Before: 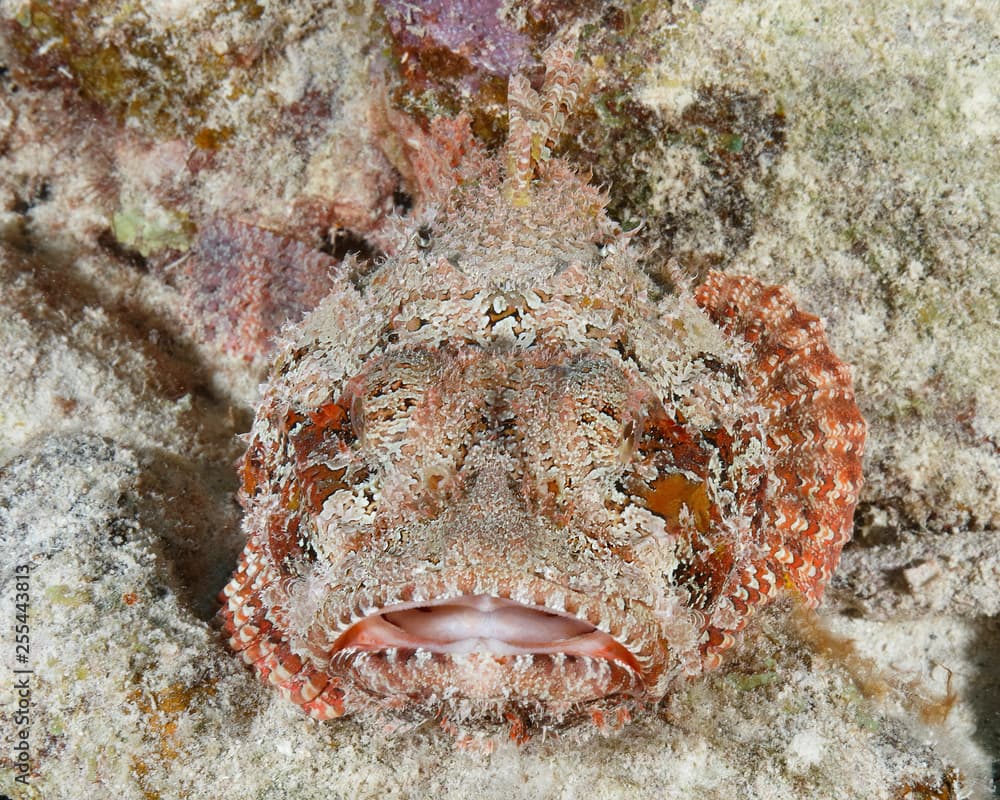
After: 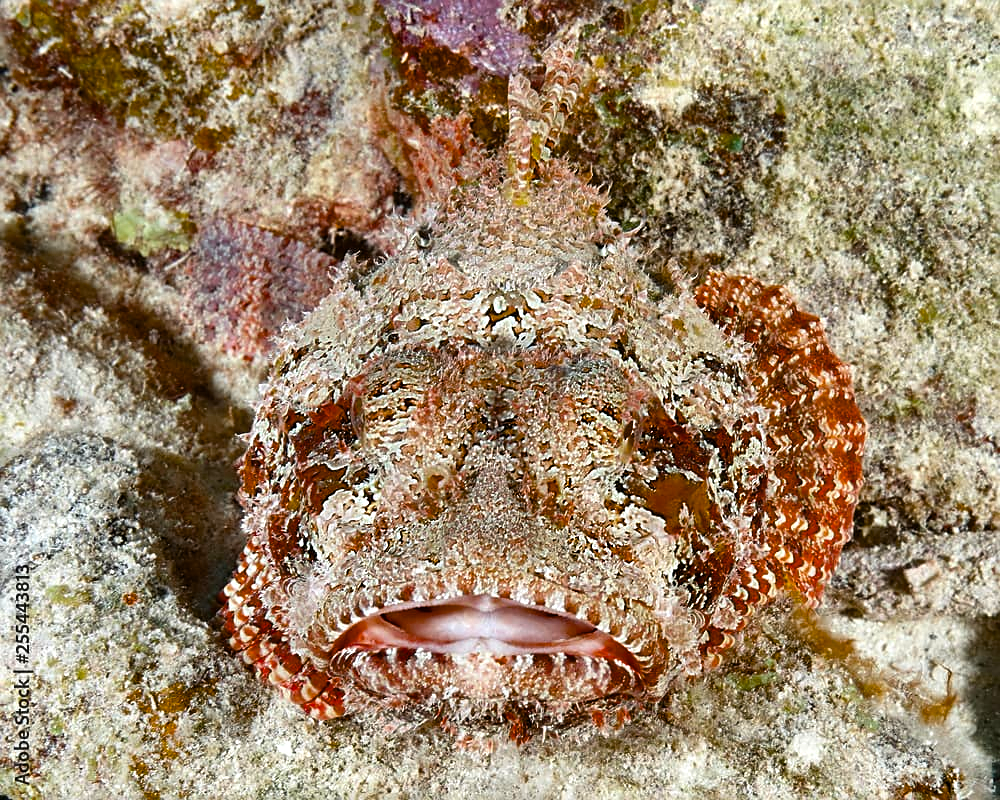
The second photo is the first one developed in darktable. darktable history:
color balance rgb: perceptual saturation grading › global saturation 29.934%, global vibrance 9.641%, contrast 14.899%, saturation formula JzAzBz (2021)
shadows and highlights: soften with gaussian
sharpen: on, module defaults
